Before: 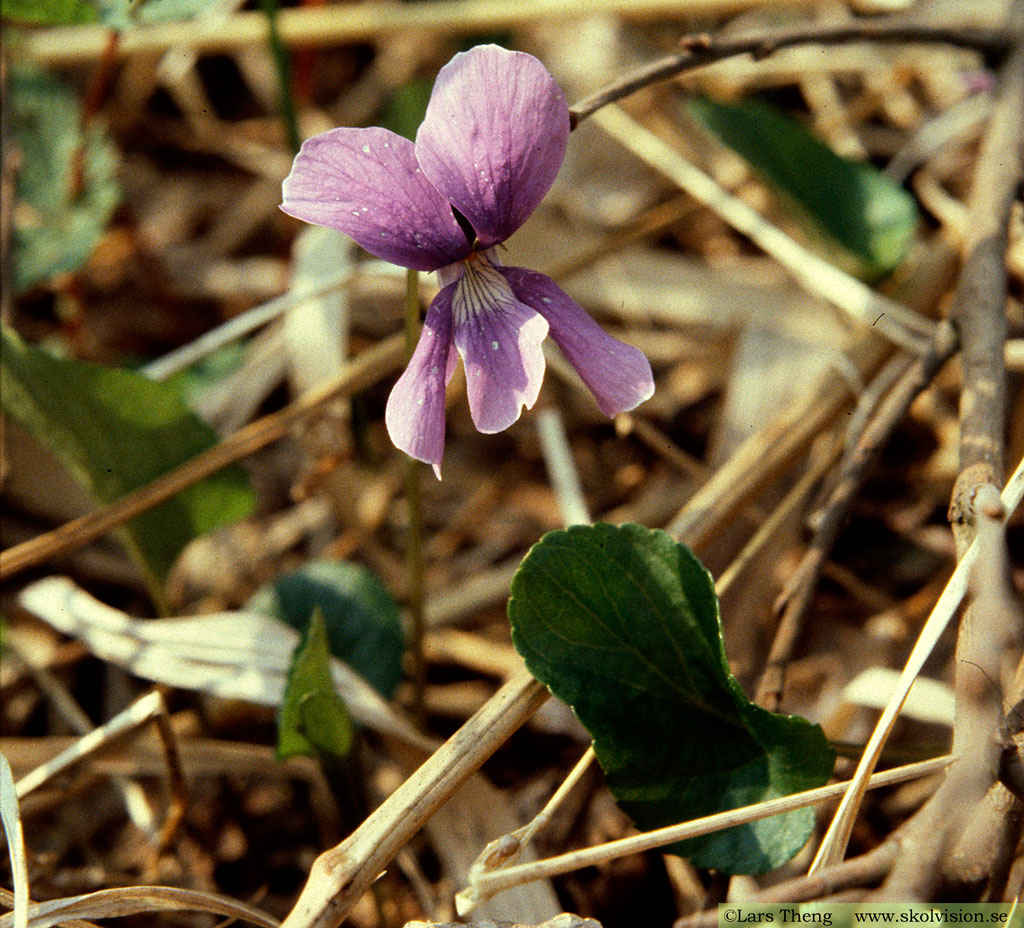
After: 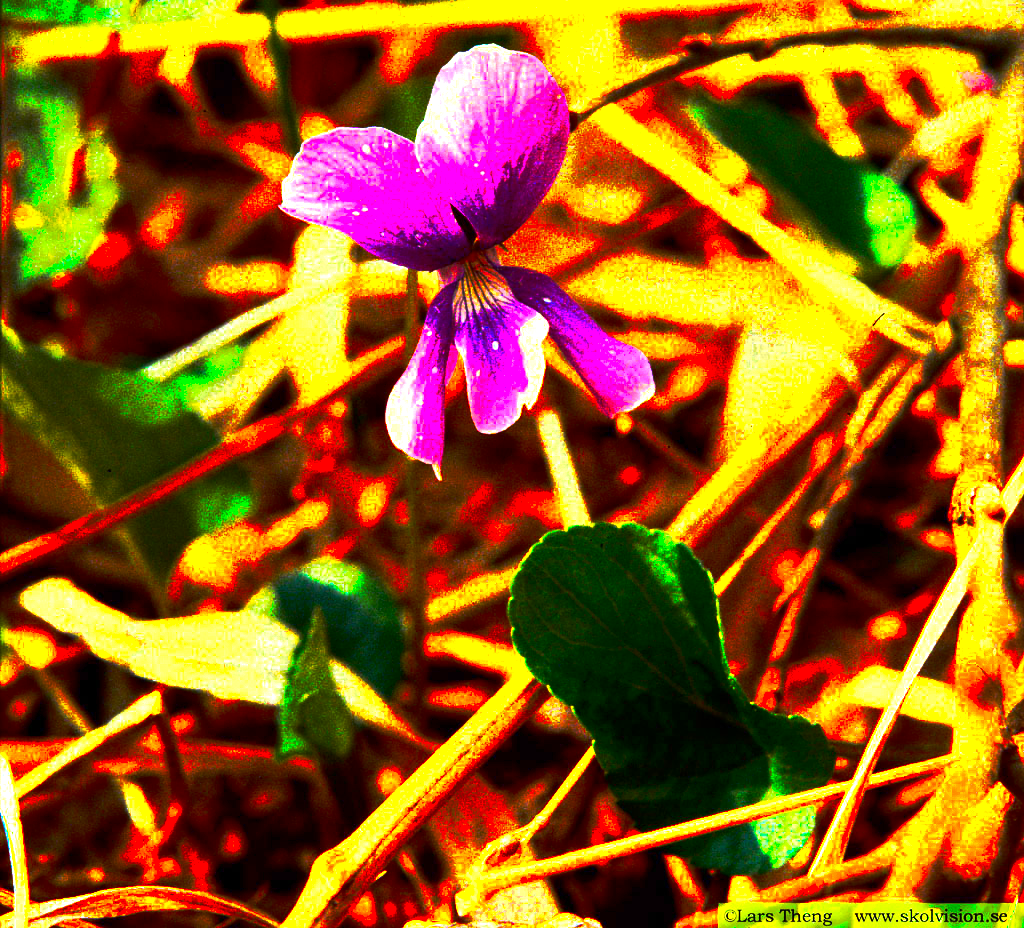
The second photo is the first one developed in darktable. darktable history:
contrast brightness saturation: contrast 0.264, brightness 0.018, saturation 0.858
exposure: exposure 2.025 EV, compensate highlight preservation false
color zones: curves: ch0 [(0.11, 0.396) (0.195, 0.36) (0.25, 0.5) (0.303, 0.412) (0.357, 0.544) (0.75, 0.5) (0.967, 0.328)]; ch1 [(0, 0.468) (0.112, 0.512) (0.202, 0.6) (0.25, 0.5) (0.307, 0.352) (0.357, 0.544) (0.75, 0.5) (0.963, 0.524)]
base curve: curves: ch0 [(0, 0) (0.564, 0.291) (0.802, 0.731) (1, 1)], preserve colors none
